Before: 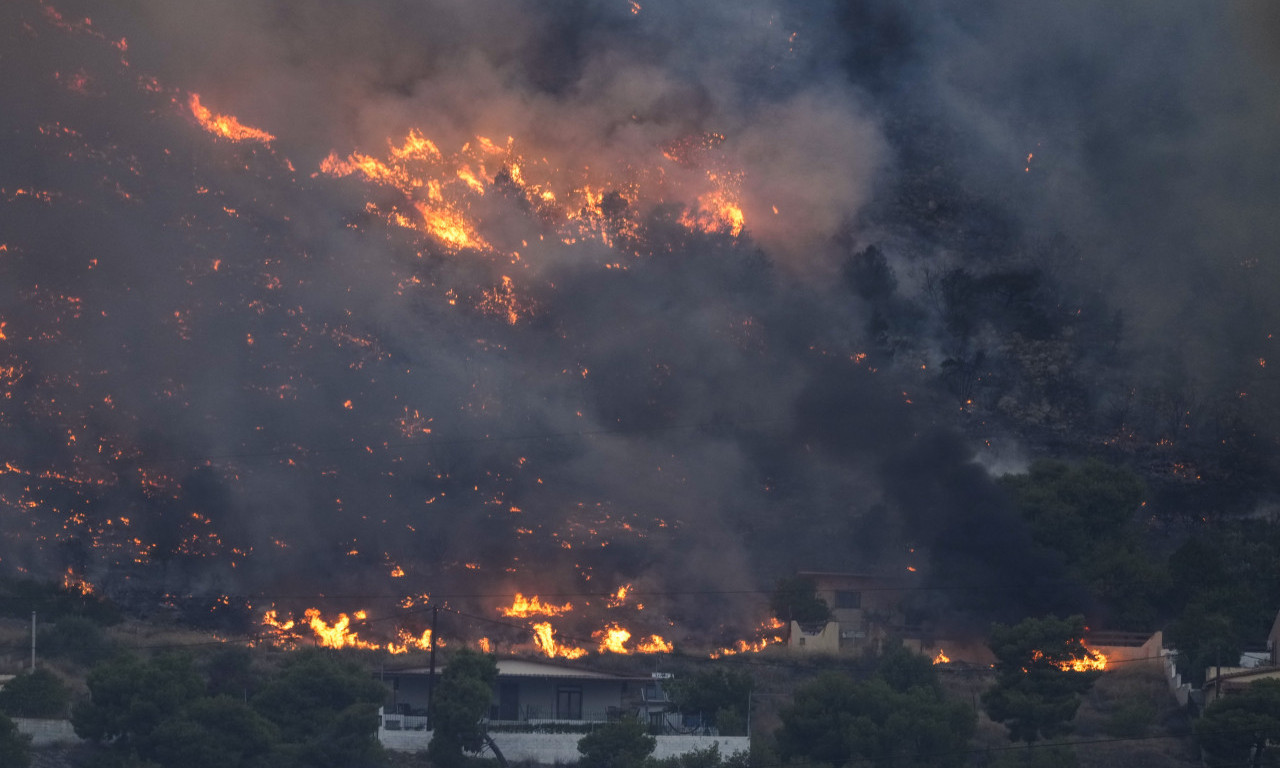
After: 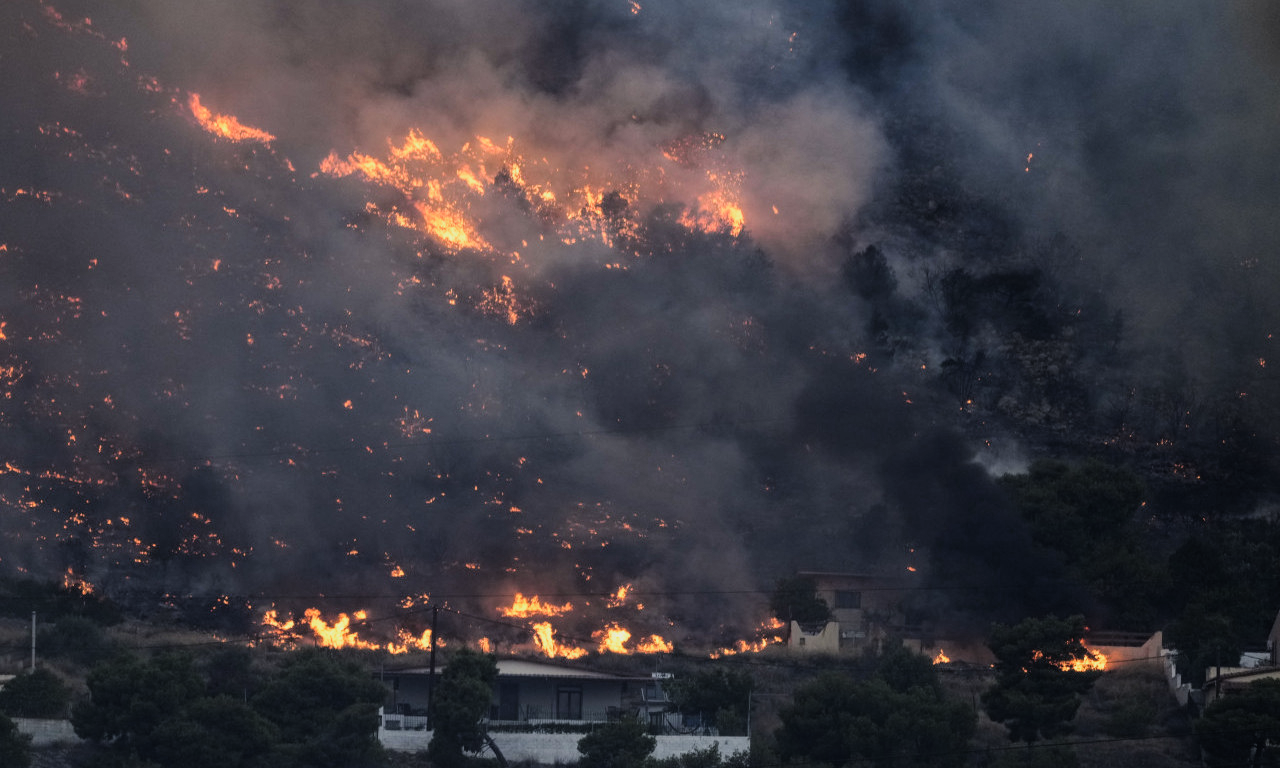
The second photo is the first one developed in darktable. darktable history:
contrast brightness saturation: contrast 0.15, brightness 0.05
exposure: exposure 0 EV, compensate highlight preservation false
filmic rgb: black relative exposure -7.75 EV, white relative exposure 4.4 EV, threshold 3 EV, hardness 3.76, latitude 50%, contrast 1.1, color science v5 (2021), contrast in shadows safe, contrast in highlights safe, enable highlight reconstruction true
rotate and perspective: automatic cropping off
